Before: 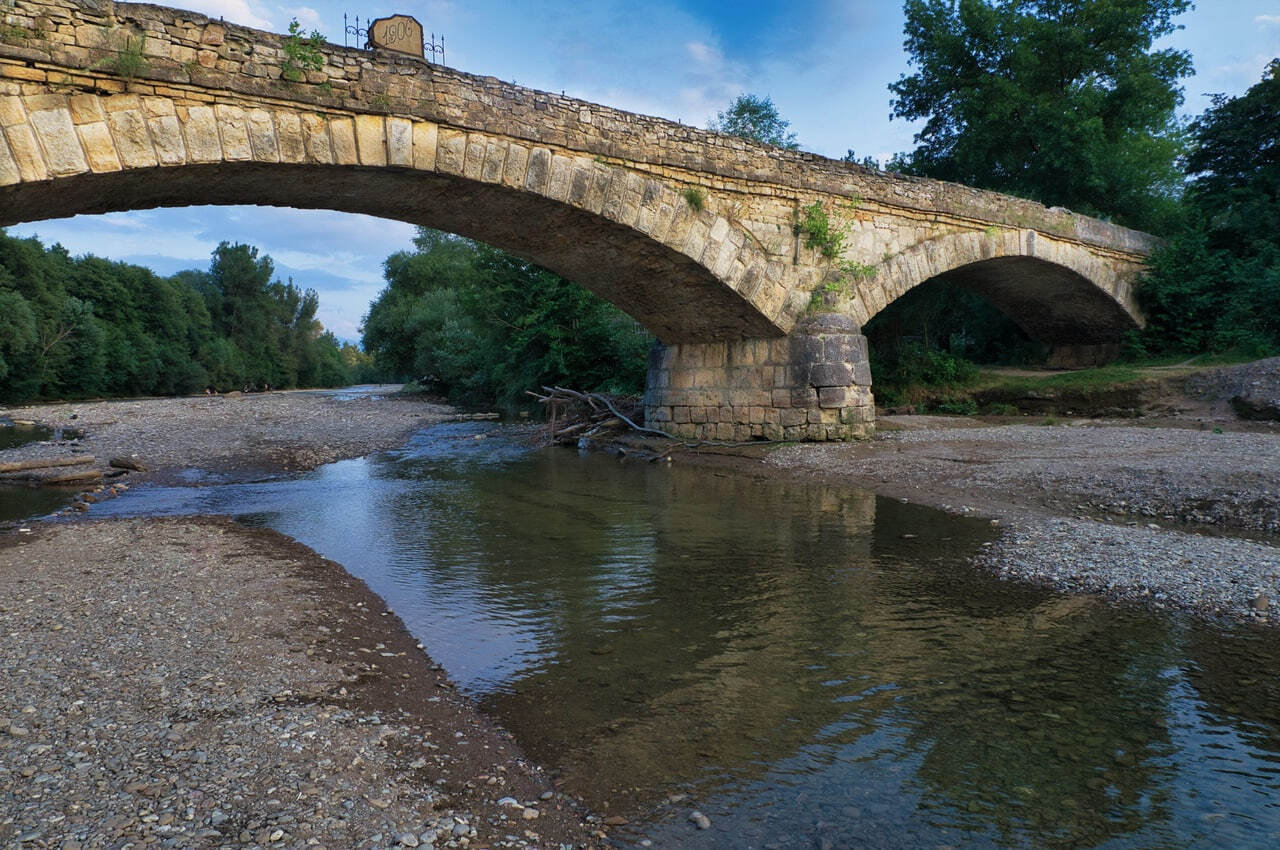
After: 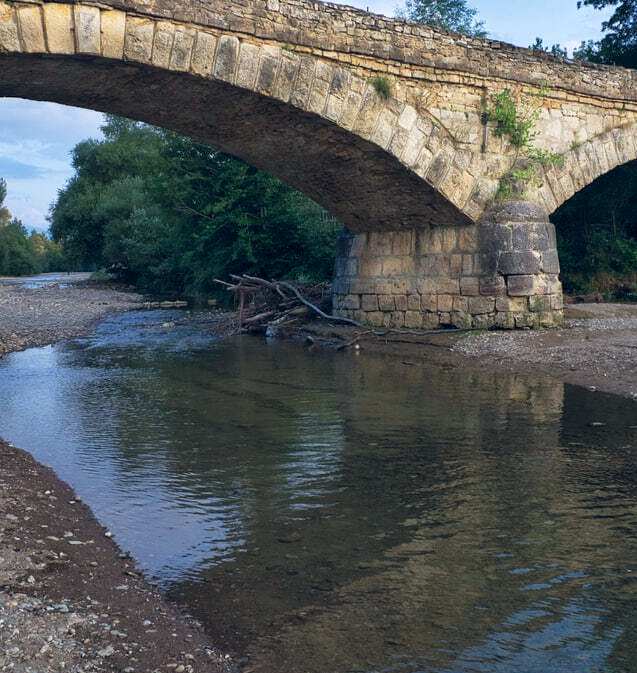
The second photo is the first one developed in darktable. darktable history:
color balance rgb: global offset › chroma 0.131%, global offset › hue 253.26°, perceptual saturation grading › global saturation -11.18%, global vibrance 9.396%
exposure: exposure 0.197 EV, compensate highlight preservation false
crop and rotate: angle 0.017°, left 24.435%, top 13.241%, right 25.758%, bottom 7.449%
